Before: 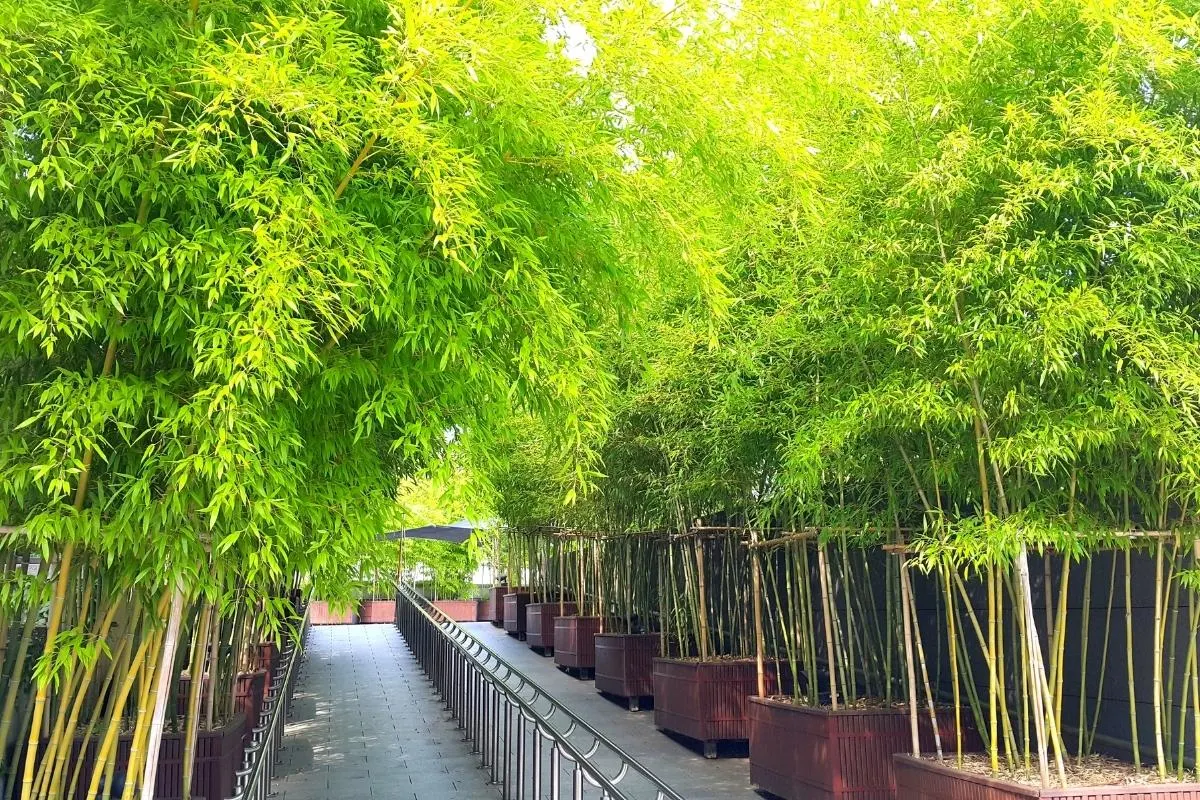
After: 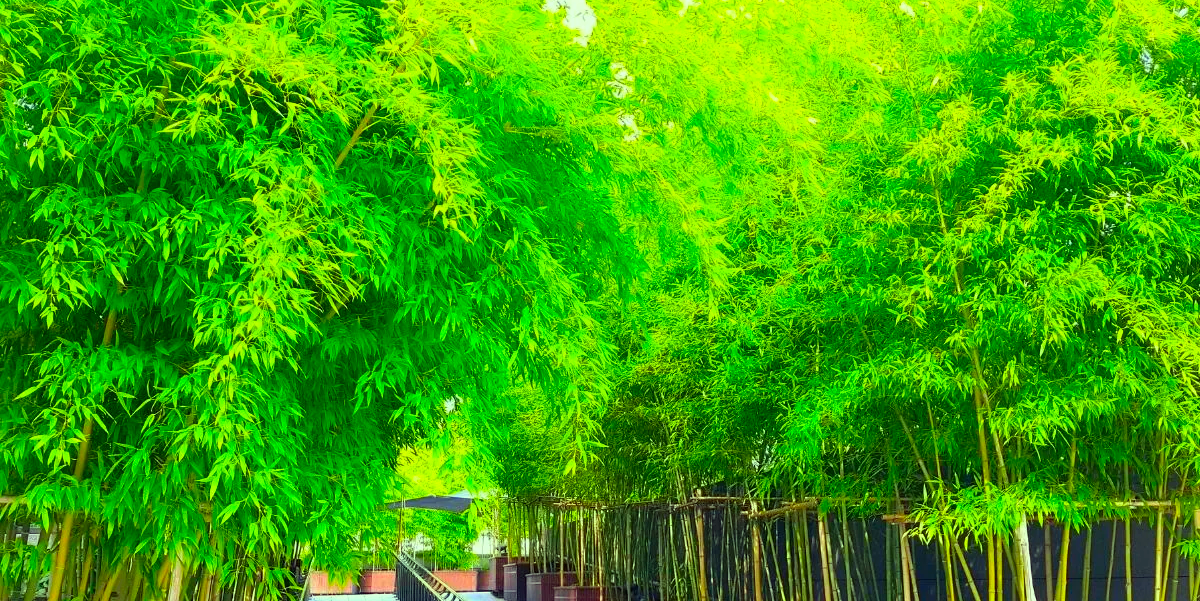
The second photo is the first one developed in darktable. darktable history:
color correction: highlights a* -11.05, highlights b* 9.87, saturation 1.72
crop: top 3.809%, bottom 21.003%
